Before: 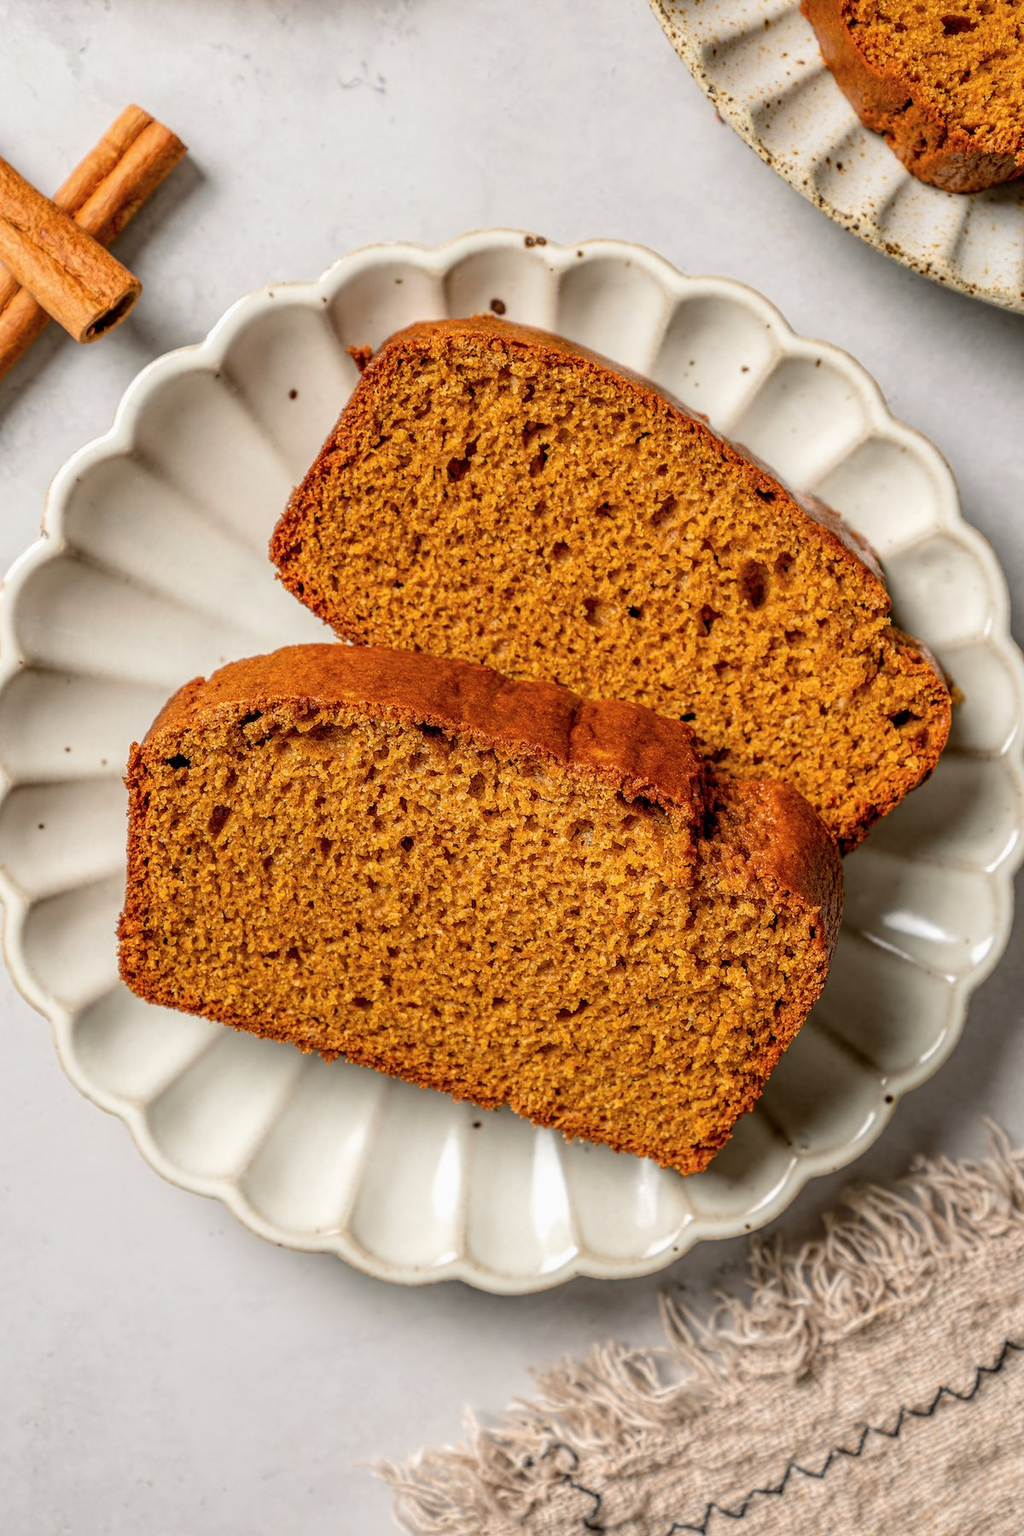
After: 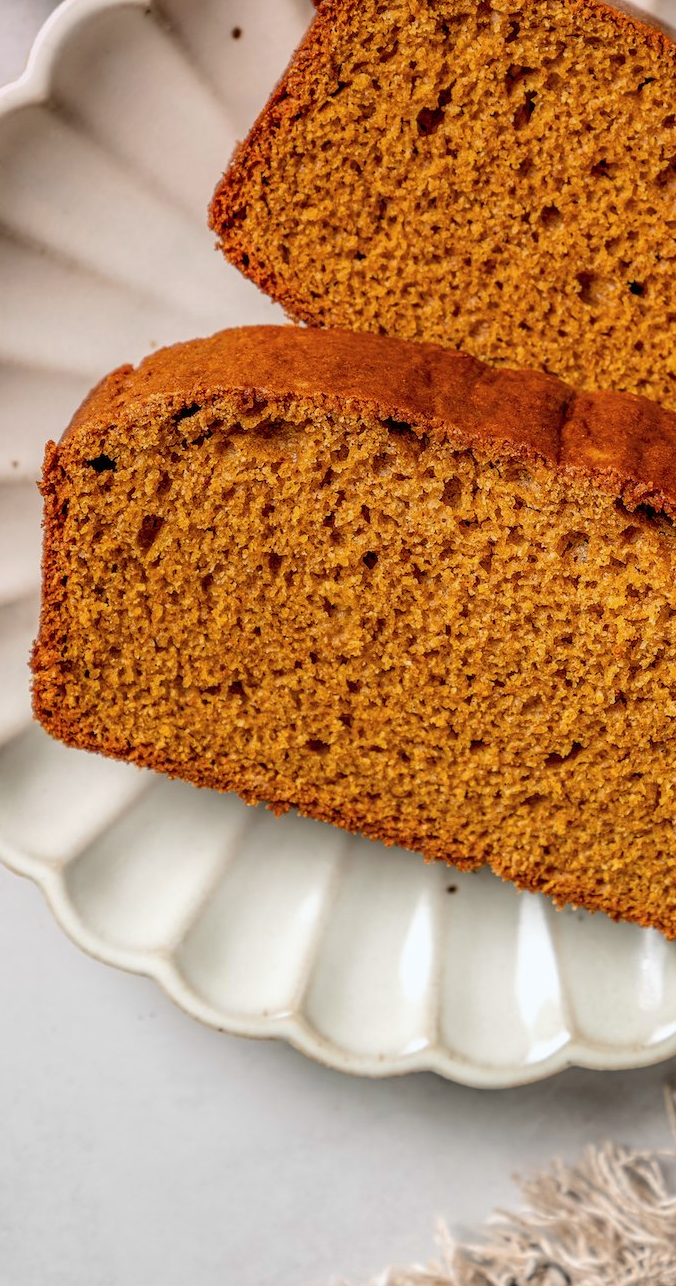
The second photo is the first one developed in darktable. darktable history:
white balance: red 0.982, blue 1.018
graduated density: density 0.38 EV, hardness 21%, rotation -6.11°, saturation 32%
crop: left 8.966%, top 23.852%, right 34.699%, bottom 4.703%
